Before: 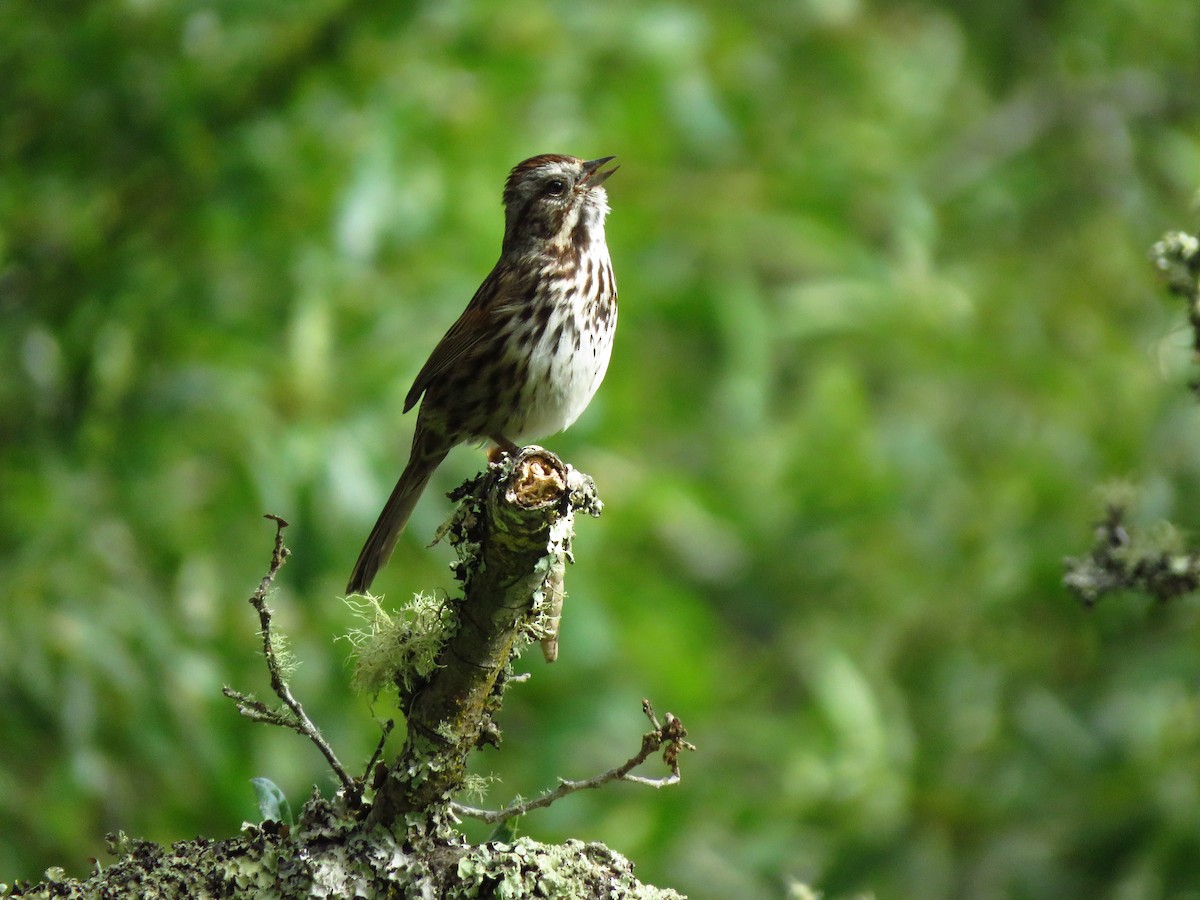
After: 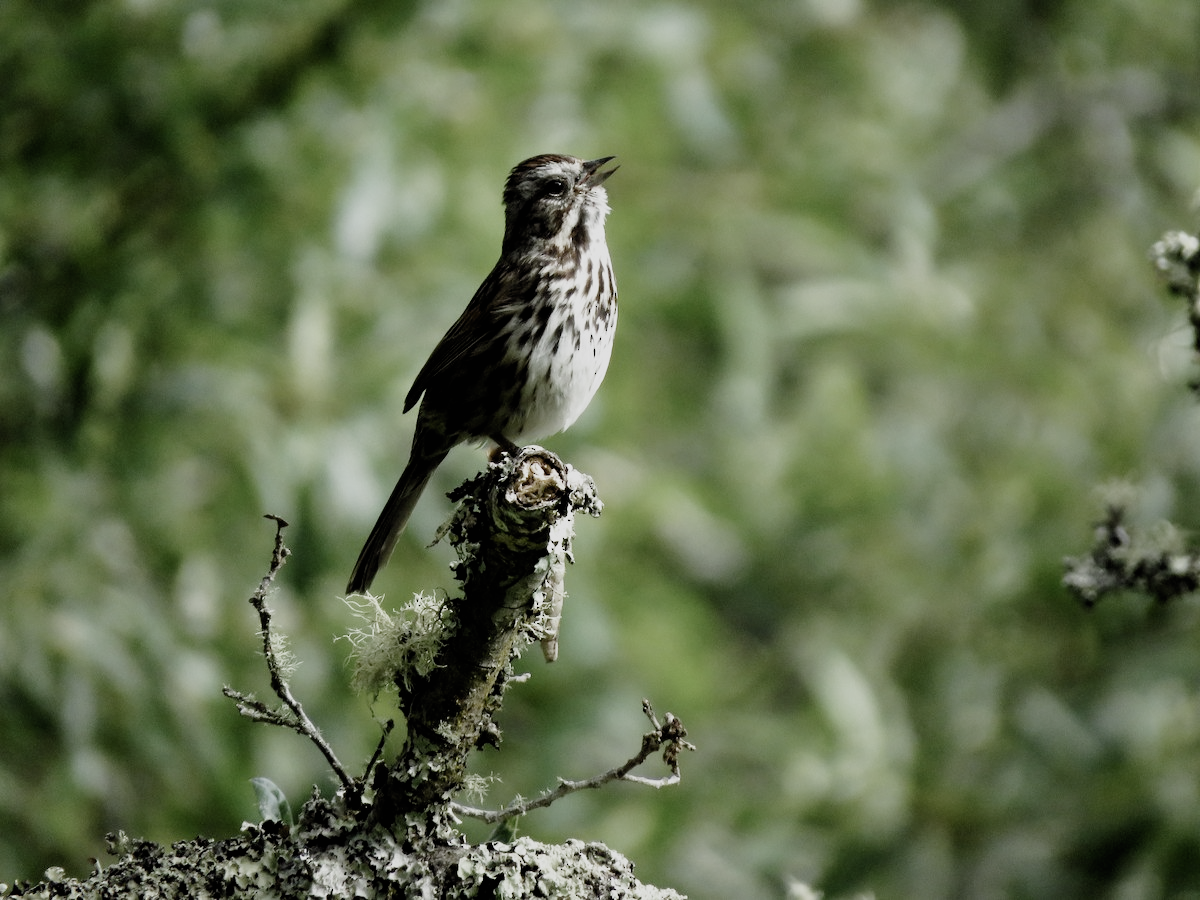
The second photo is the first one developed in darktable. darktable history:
filmic rgb: black relative exposure -5.02 EV, white relative exposure 3.98 EV, hardness 2.89, contrast 1.193, highlights saturation mix -31.11%, preserve chrominance no, color science v4 (2020), type of noise poissonian
